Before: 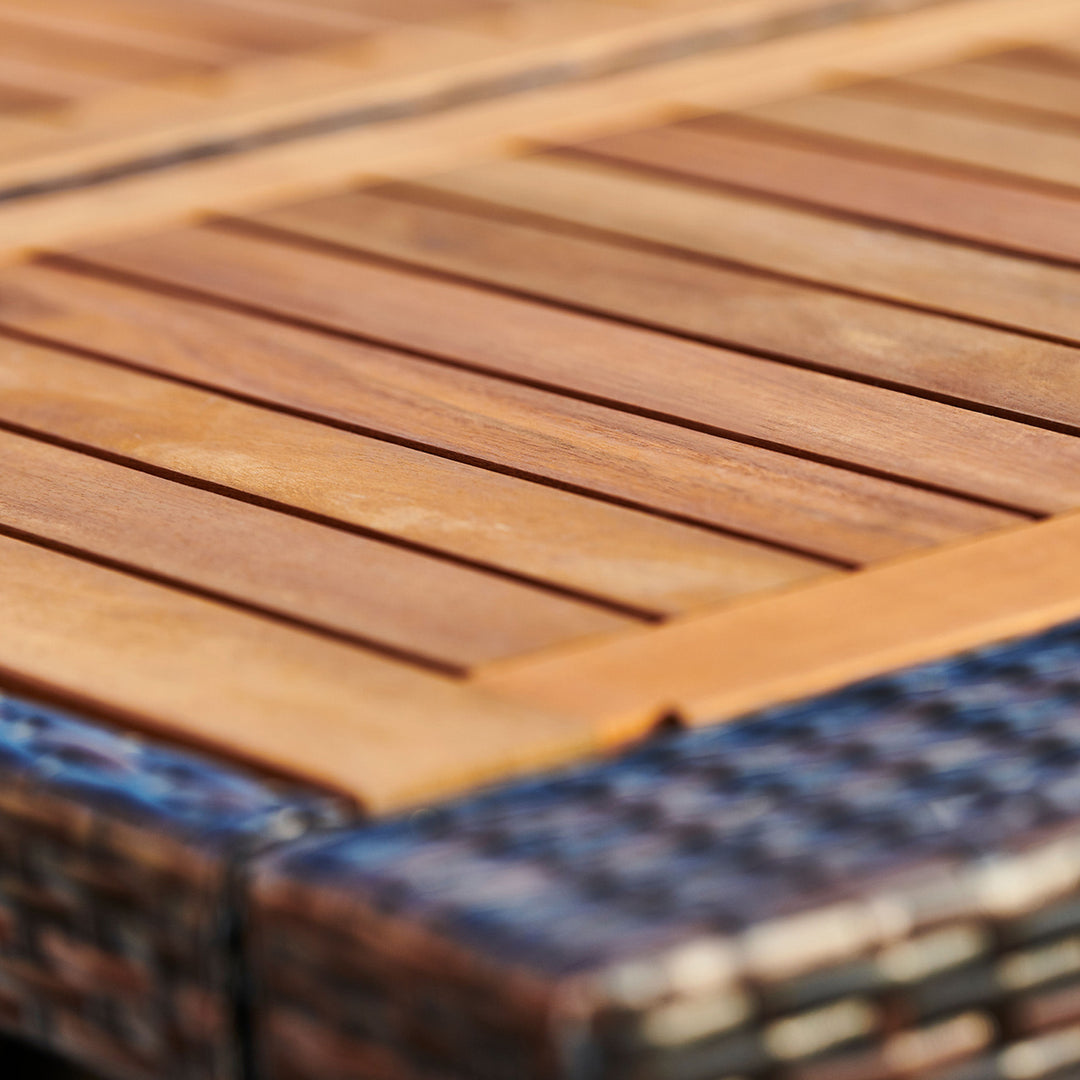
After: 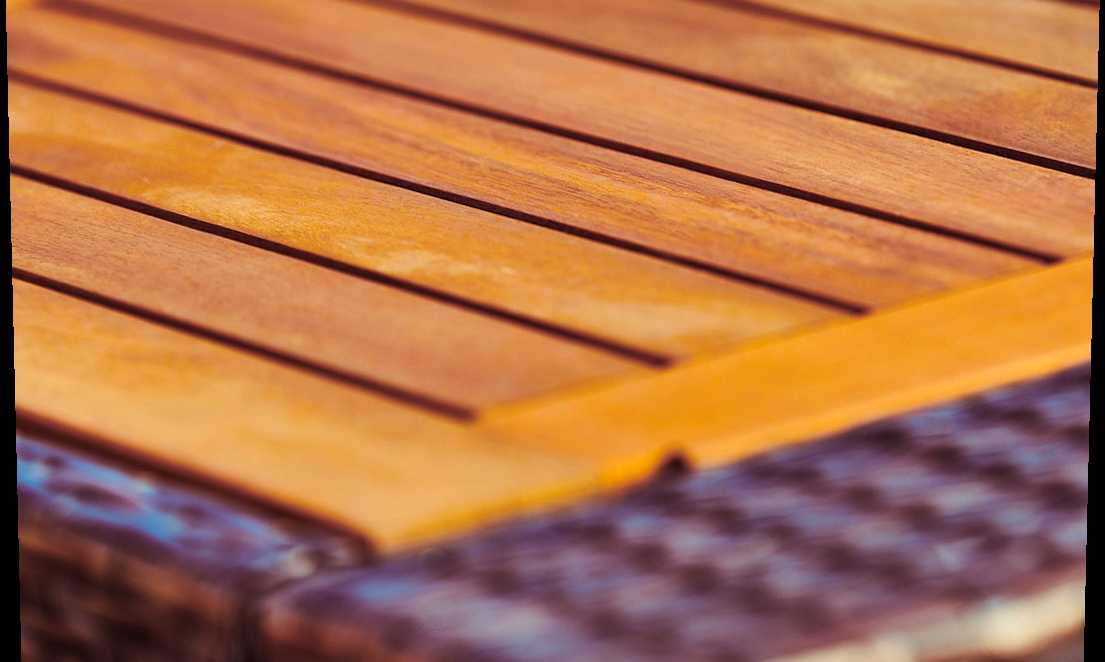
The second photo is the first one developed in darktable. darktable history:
rotate and perspective: lens shift (vertical) 0.048, lens shift (horizontal) -0.024, automatic cropping off
crop and rotate: top 25.357%, bottom 13.942%
color balance rgb: perceptual saturation grading › global saturation 40%, global vibrance 15%
split-toning: highlights › hue 180°
exposure: exposure 0.014 EV, compensate highlight preservation false
